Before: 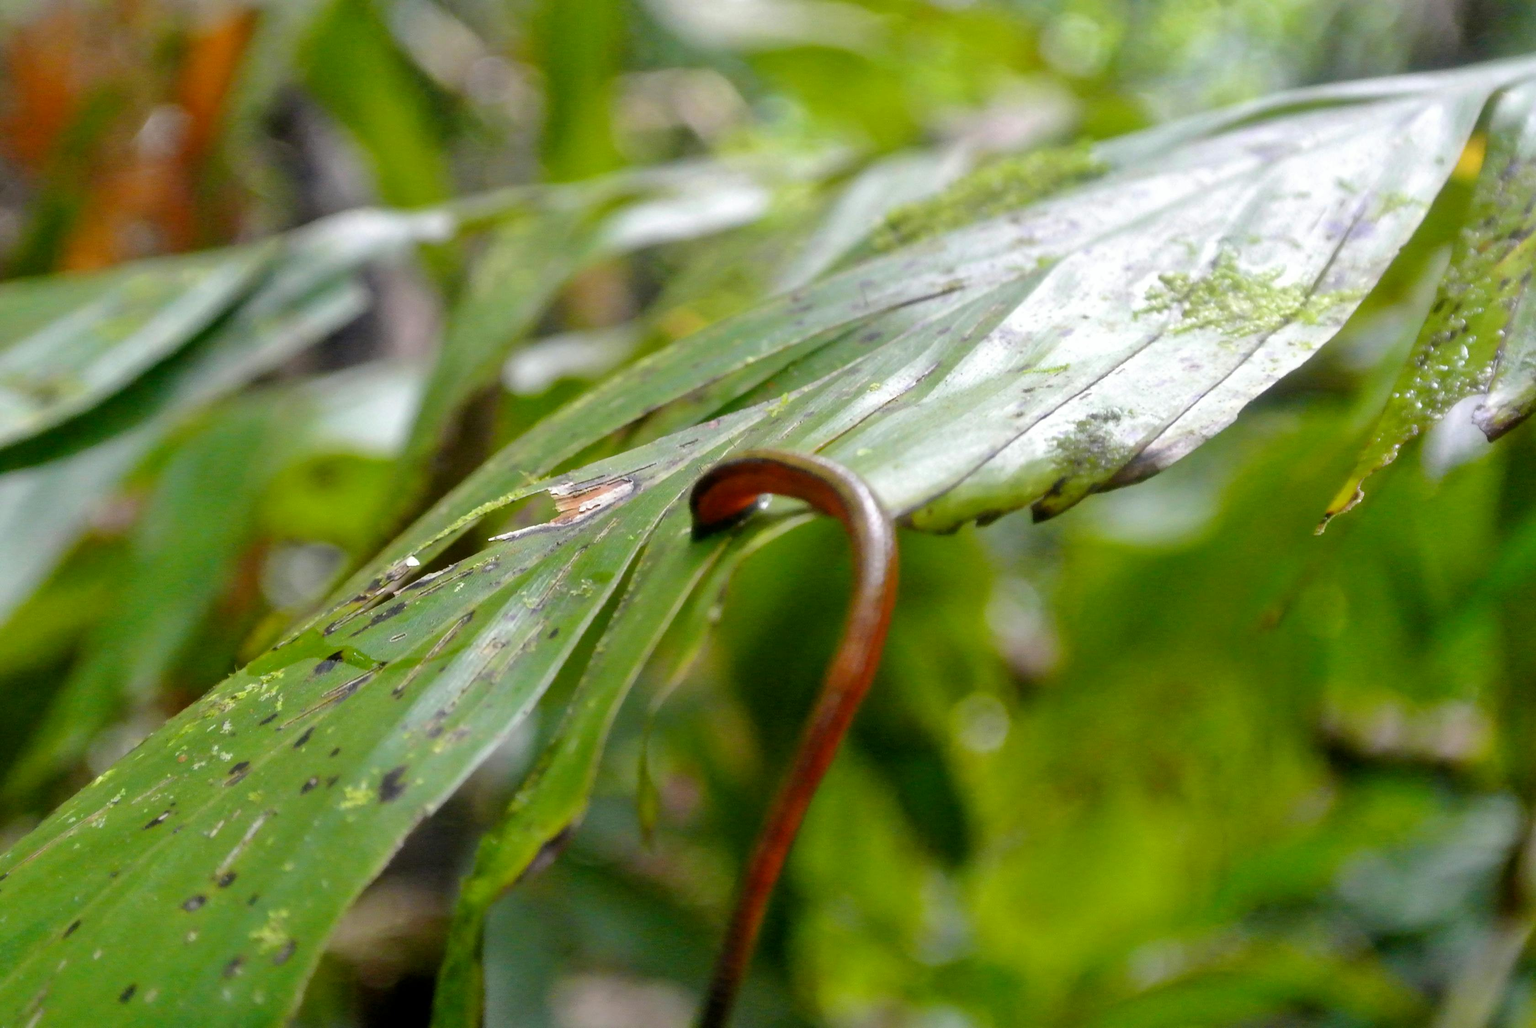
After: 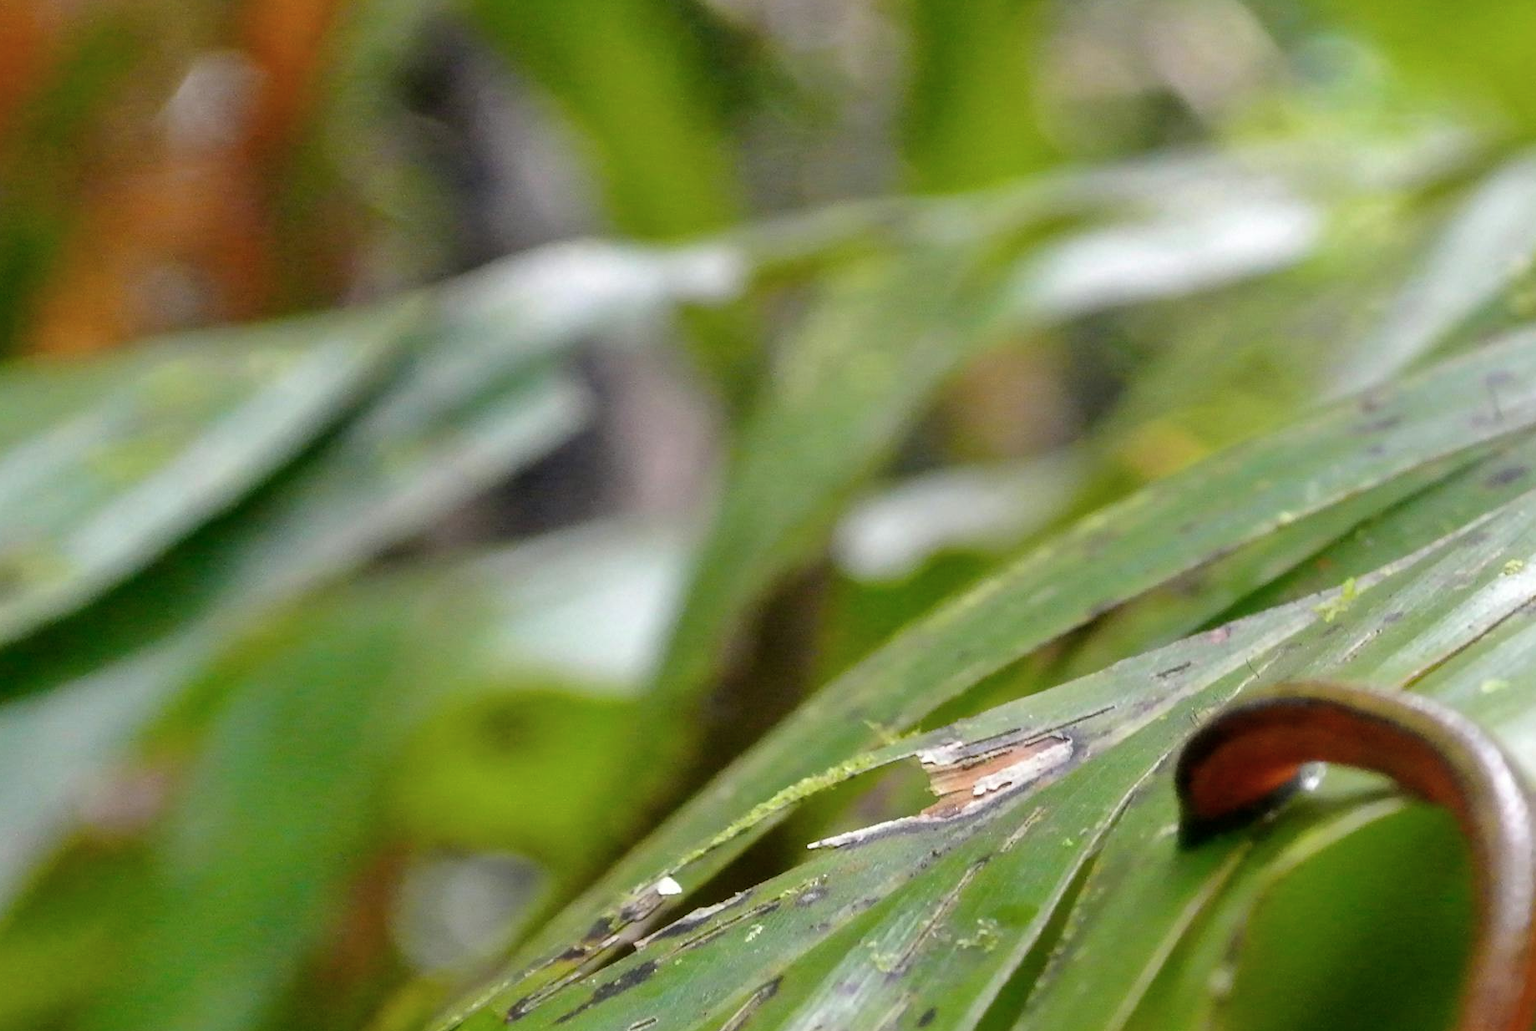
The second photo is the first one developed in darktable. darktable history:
crop and rotate: left 3.047%, top 7.509%, right 42.236%, bottom 37.598%
color zones: curves: ch0 [(0, 0.5) (0.143, 0.52) (0.286, 0.5) (0.429, 0.5) (0.571, 0.5) (0.714, 0.5) (0.857, 0.5) (1, 0.5)]; ch1 [(0, 0.489) (0.155, 0.45) (0.286, 0.466) (0.429, 0.5) (0.571, 0.5) (0.714, 0.5) (0.857, 0.5) (1, 0.489)]
